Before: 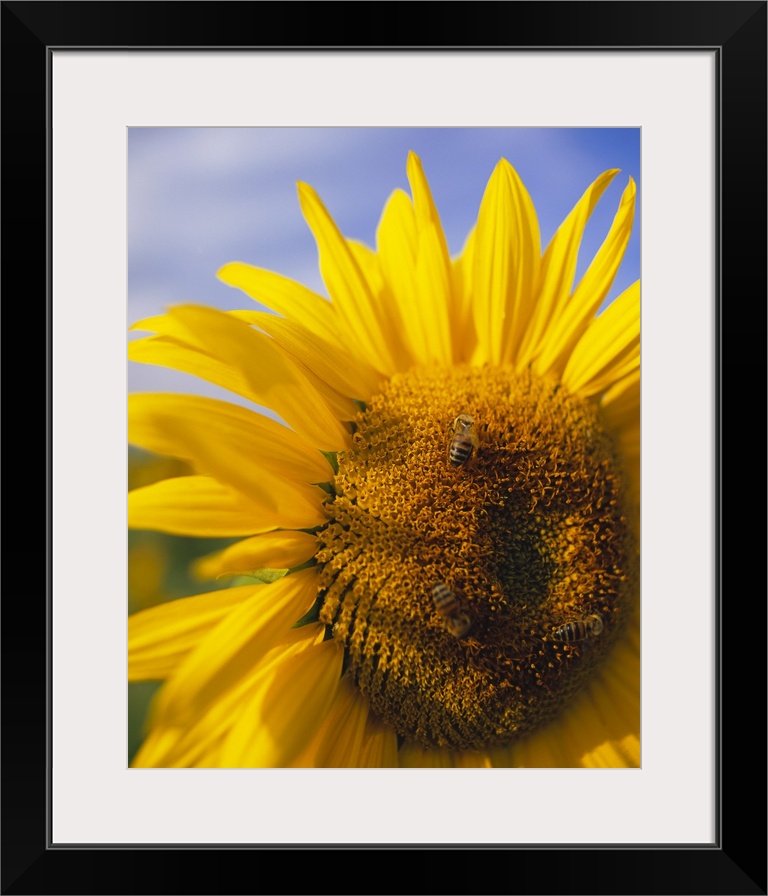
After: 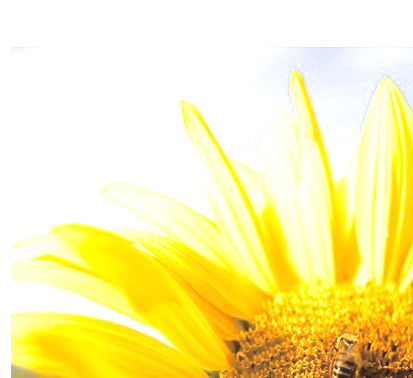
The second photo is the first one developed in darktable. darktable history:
crop: left 15.306%, top 9.065%, right 30.789%, bottom 48.638%
exposure: black level correction 0, exposure 1.379 EV, compensate exposure bias true, compensate highlight preservation false
split-toning: shadows › hue 32.4°, shadows › saturation 0.51, highlights › hue 180°, highlights › saturation 0, balance -60.17, compress 55.19%
